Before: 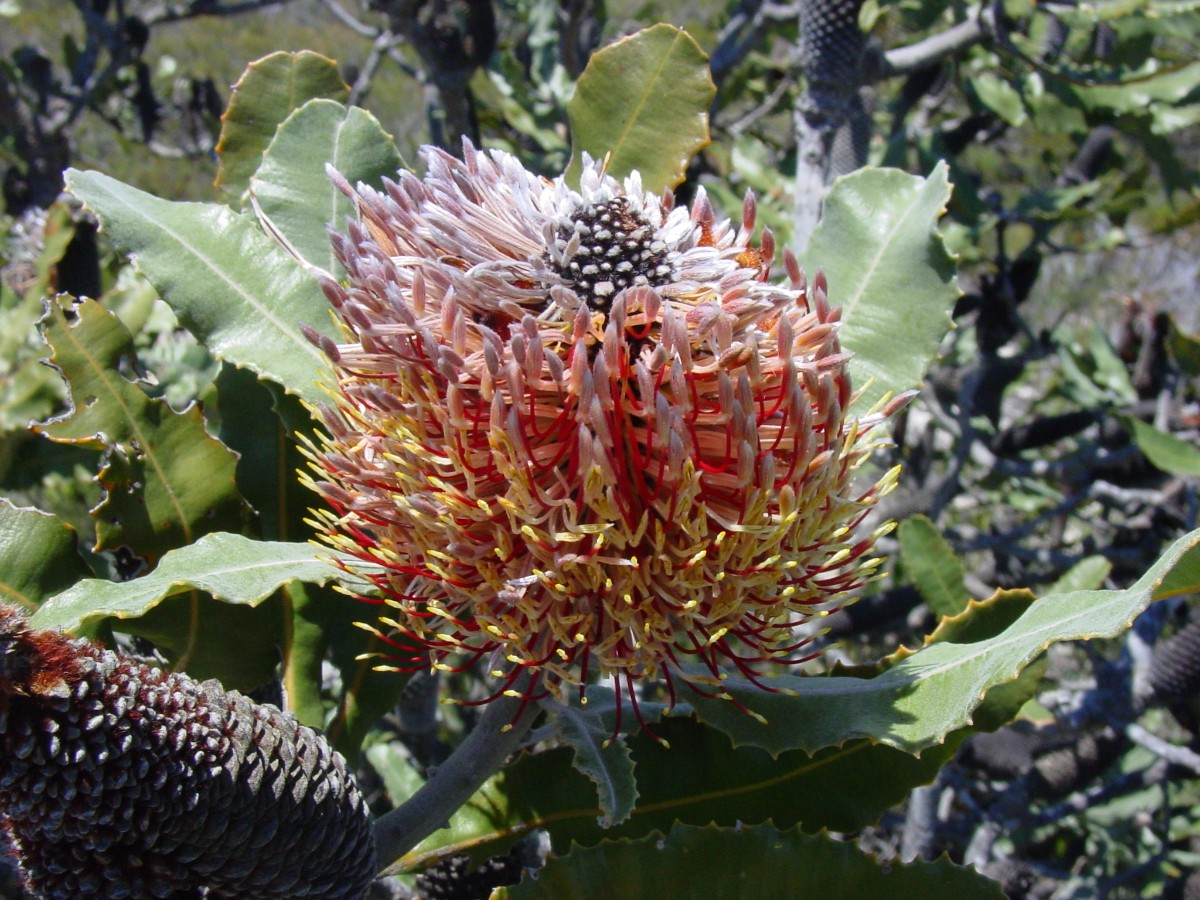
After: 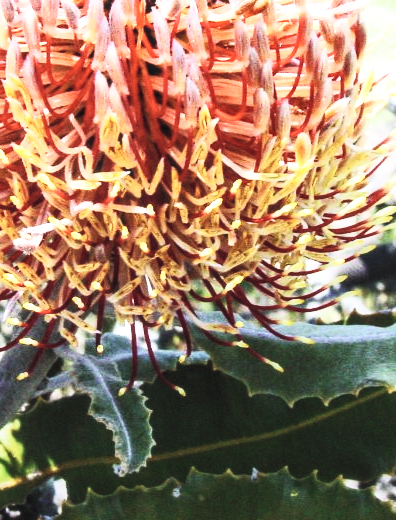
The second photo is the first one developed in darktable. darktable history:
crop: left 40.404%, top 39.184%, right 25.923%, bottom 2.69%
base curve: curves: ch0 [(0, 0.003) (0.001, 0.002) (0.006, 0.004) (0.02, 0.022) (0.048, 0.086) (0.094, 0.234) (0.162, 0.431) (0.258, 0.629) (0.385, 0.8) (0.548, 0.918) (0.751, 0.988) (1, 1)], preserve colors none
contrast brightness saturation: contrast 0.417, brightness 0.552, saturation -0.193
local contrast: on, module defaults
